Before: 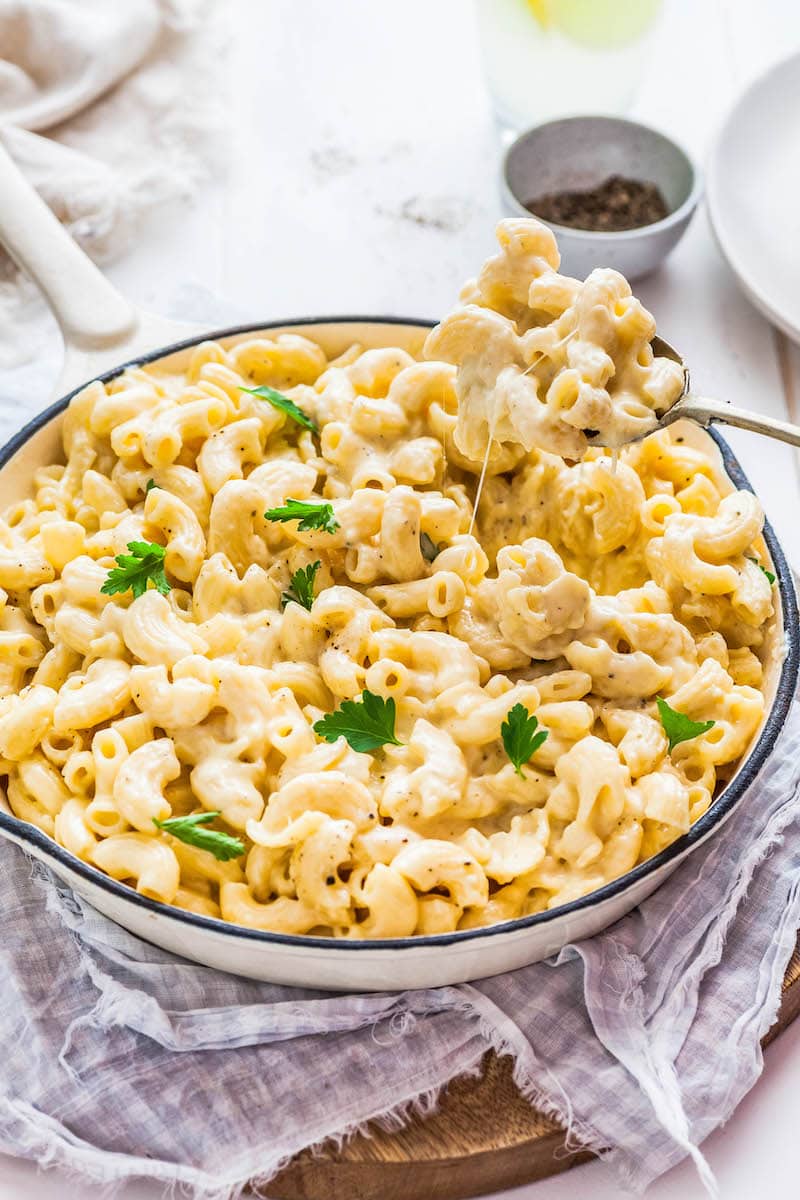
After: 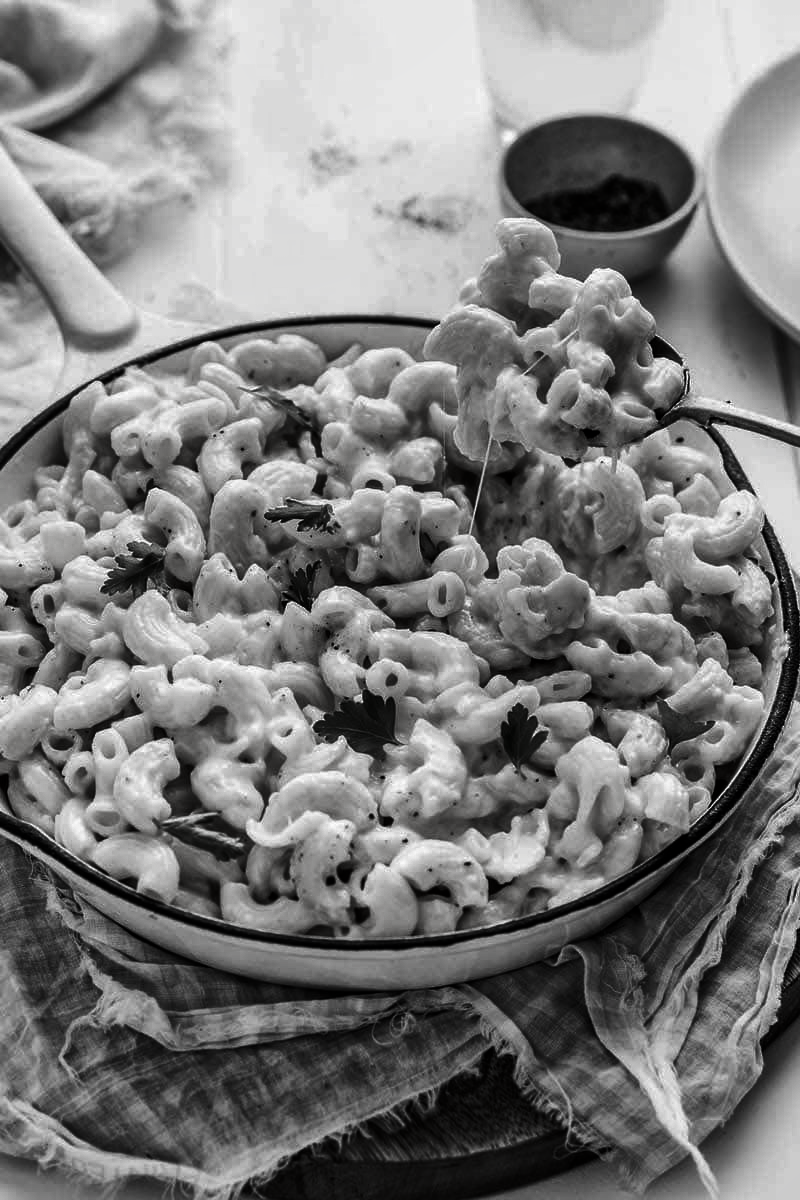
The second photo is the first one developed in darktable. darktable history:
contrast brightness saturation: contrast 0.024, brightness -0.997, saturation -0.989
shadows and highlights: radius 124.76, shadows 30.38, highlights -30.97, low approximation 0.01, soften with gaussian
